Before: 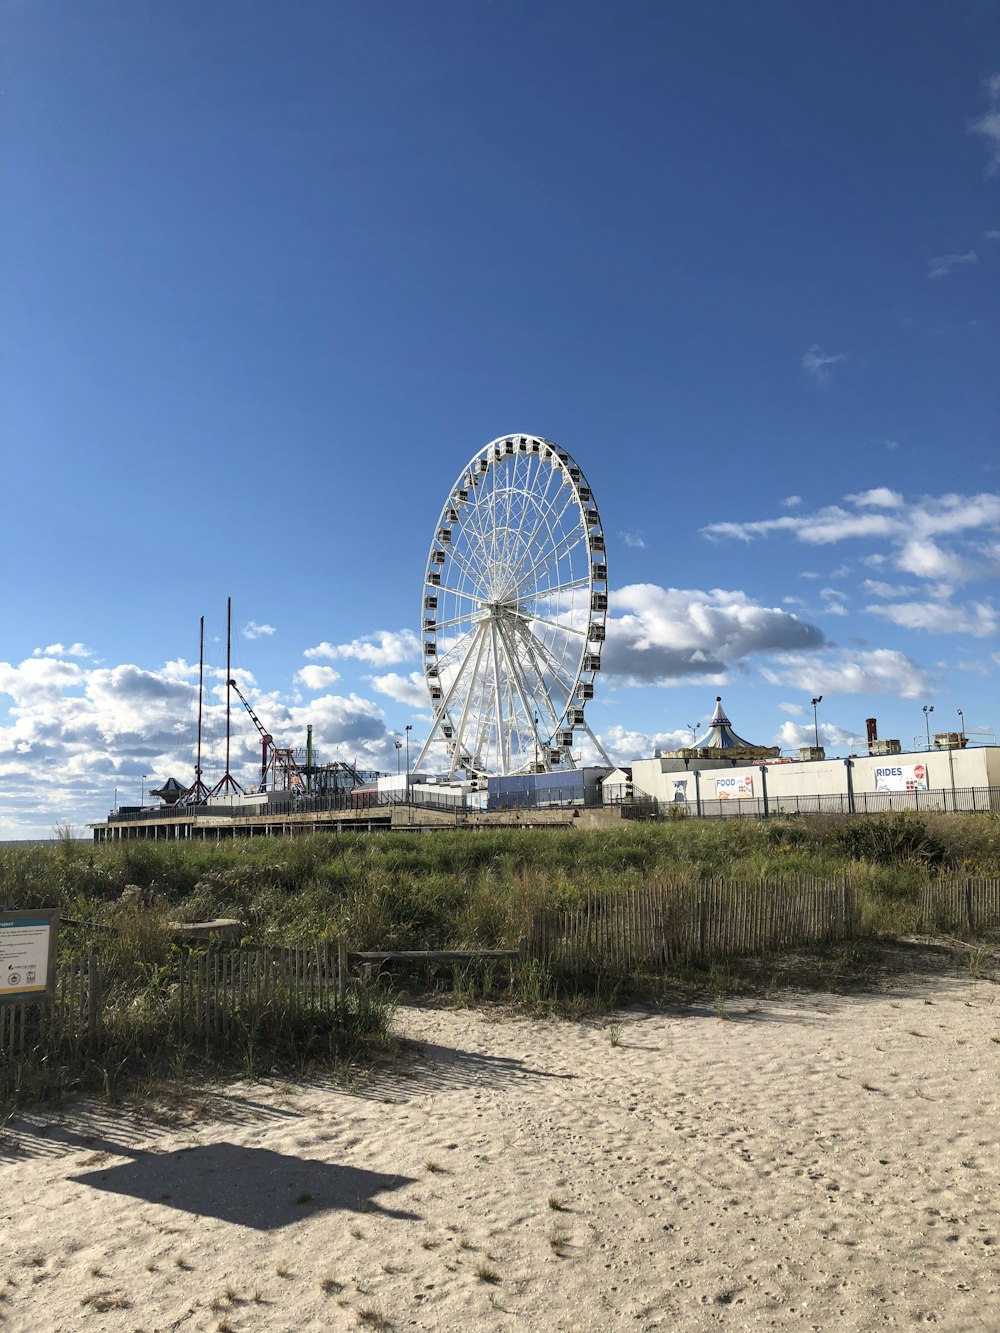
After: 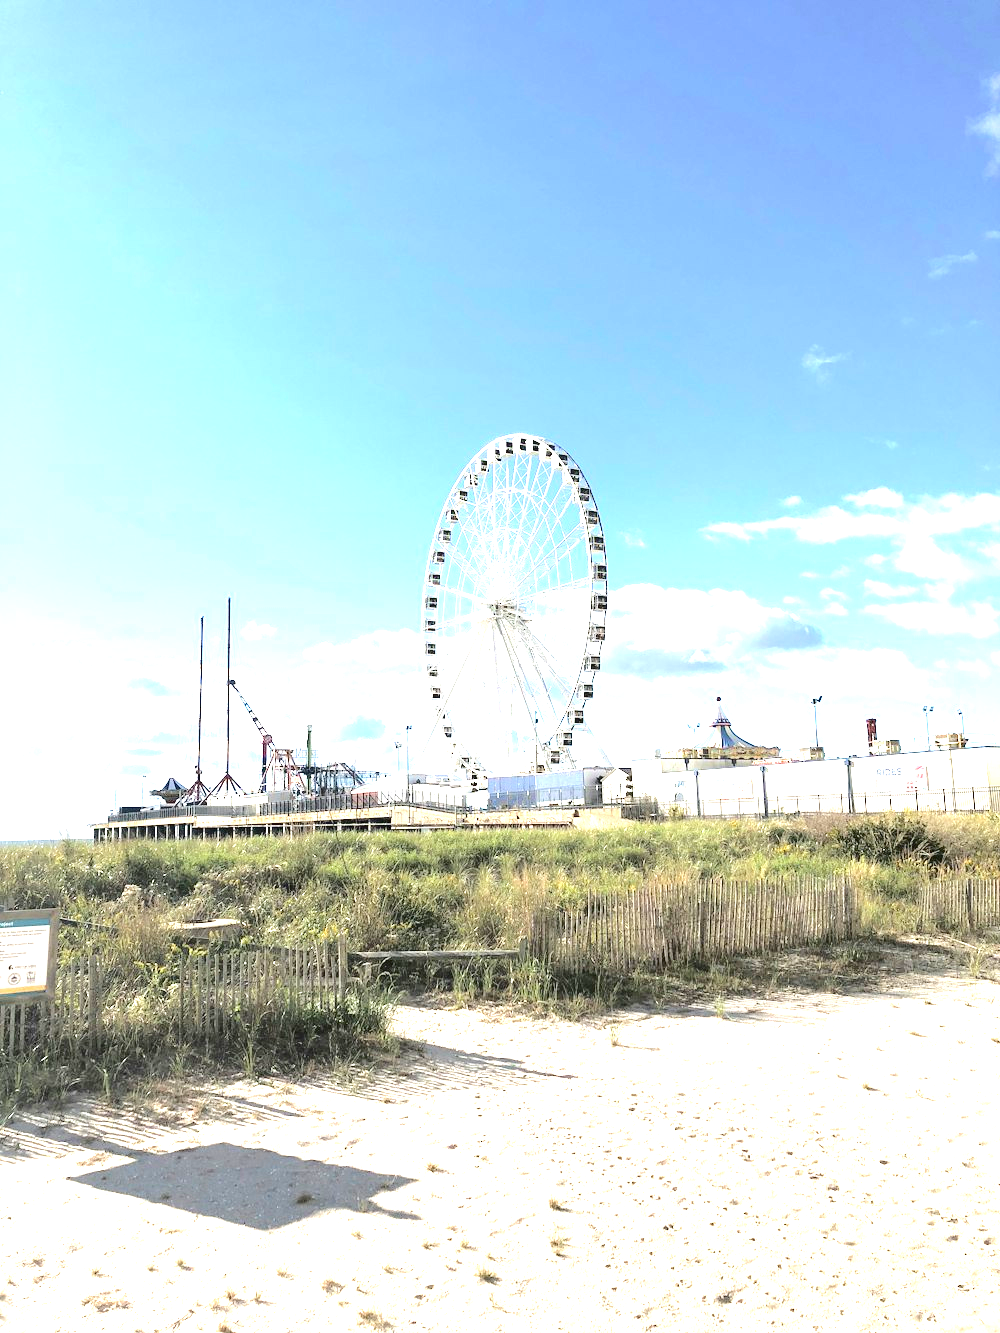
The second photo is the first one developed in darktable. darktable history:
tone curve: curves: ch0 [(0, 0) (0.003, 0.047) (0.011, 0.05) (0.025, 0.053) (0.044, 0.057) (0.069, 0.062) (0.1, 0.084) (0.136, 0.115) (0.177, 0.159) (0.224, 0.216) (0.277, 0.289) (0.335, 0.382) (0.399, 0.474) (0.468, 0.561) (0.543, 0.636) (0.623, 0.705) (0.709, 0.778) (0.801, 0.847) (0.898, 0.916) (1, 1)], color space Lab, independent channels, preserve colors none
contrast brightness saturation: saturation -0.153
exposure: exposure 2.193 EV, compensate highlight preservation false
